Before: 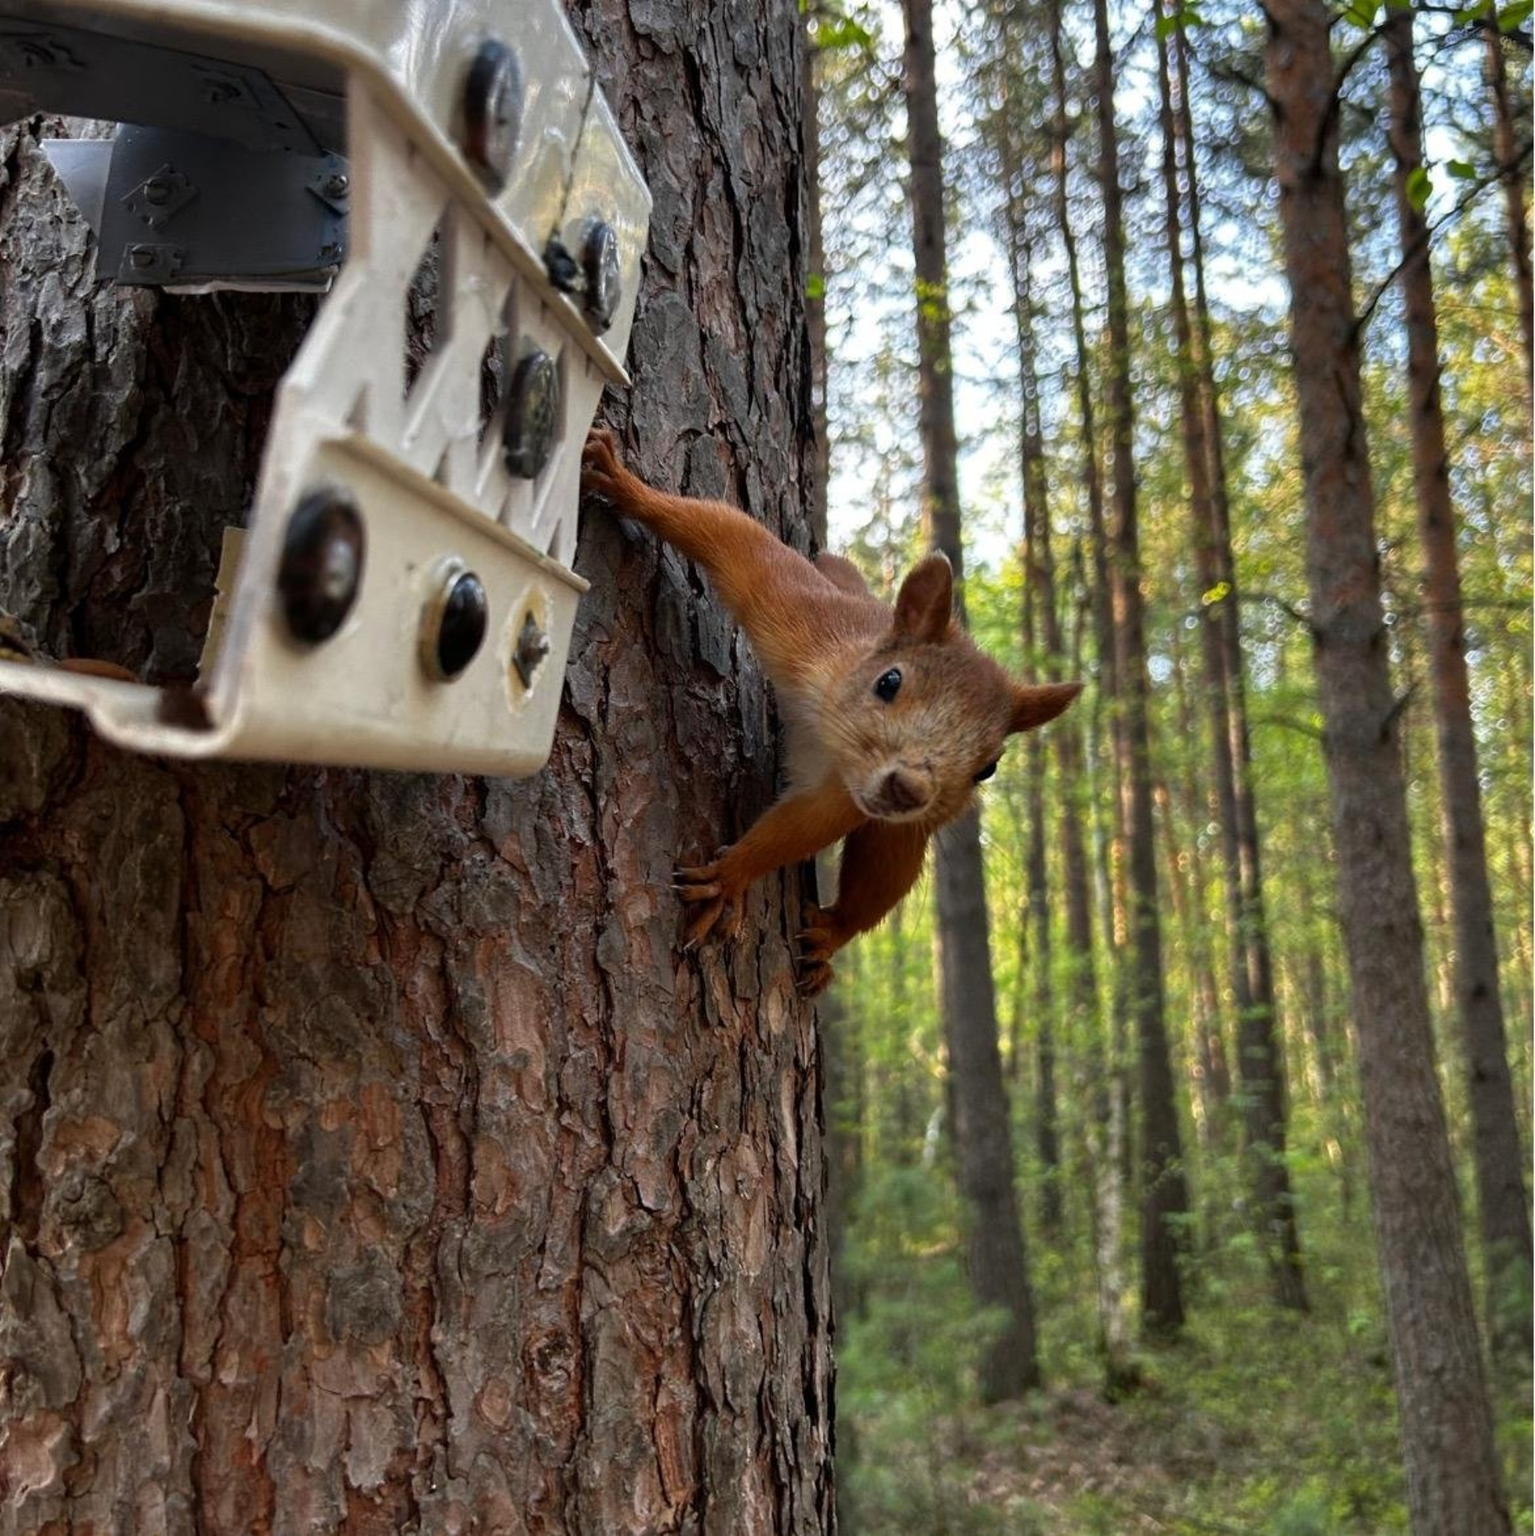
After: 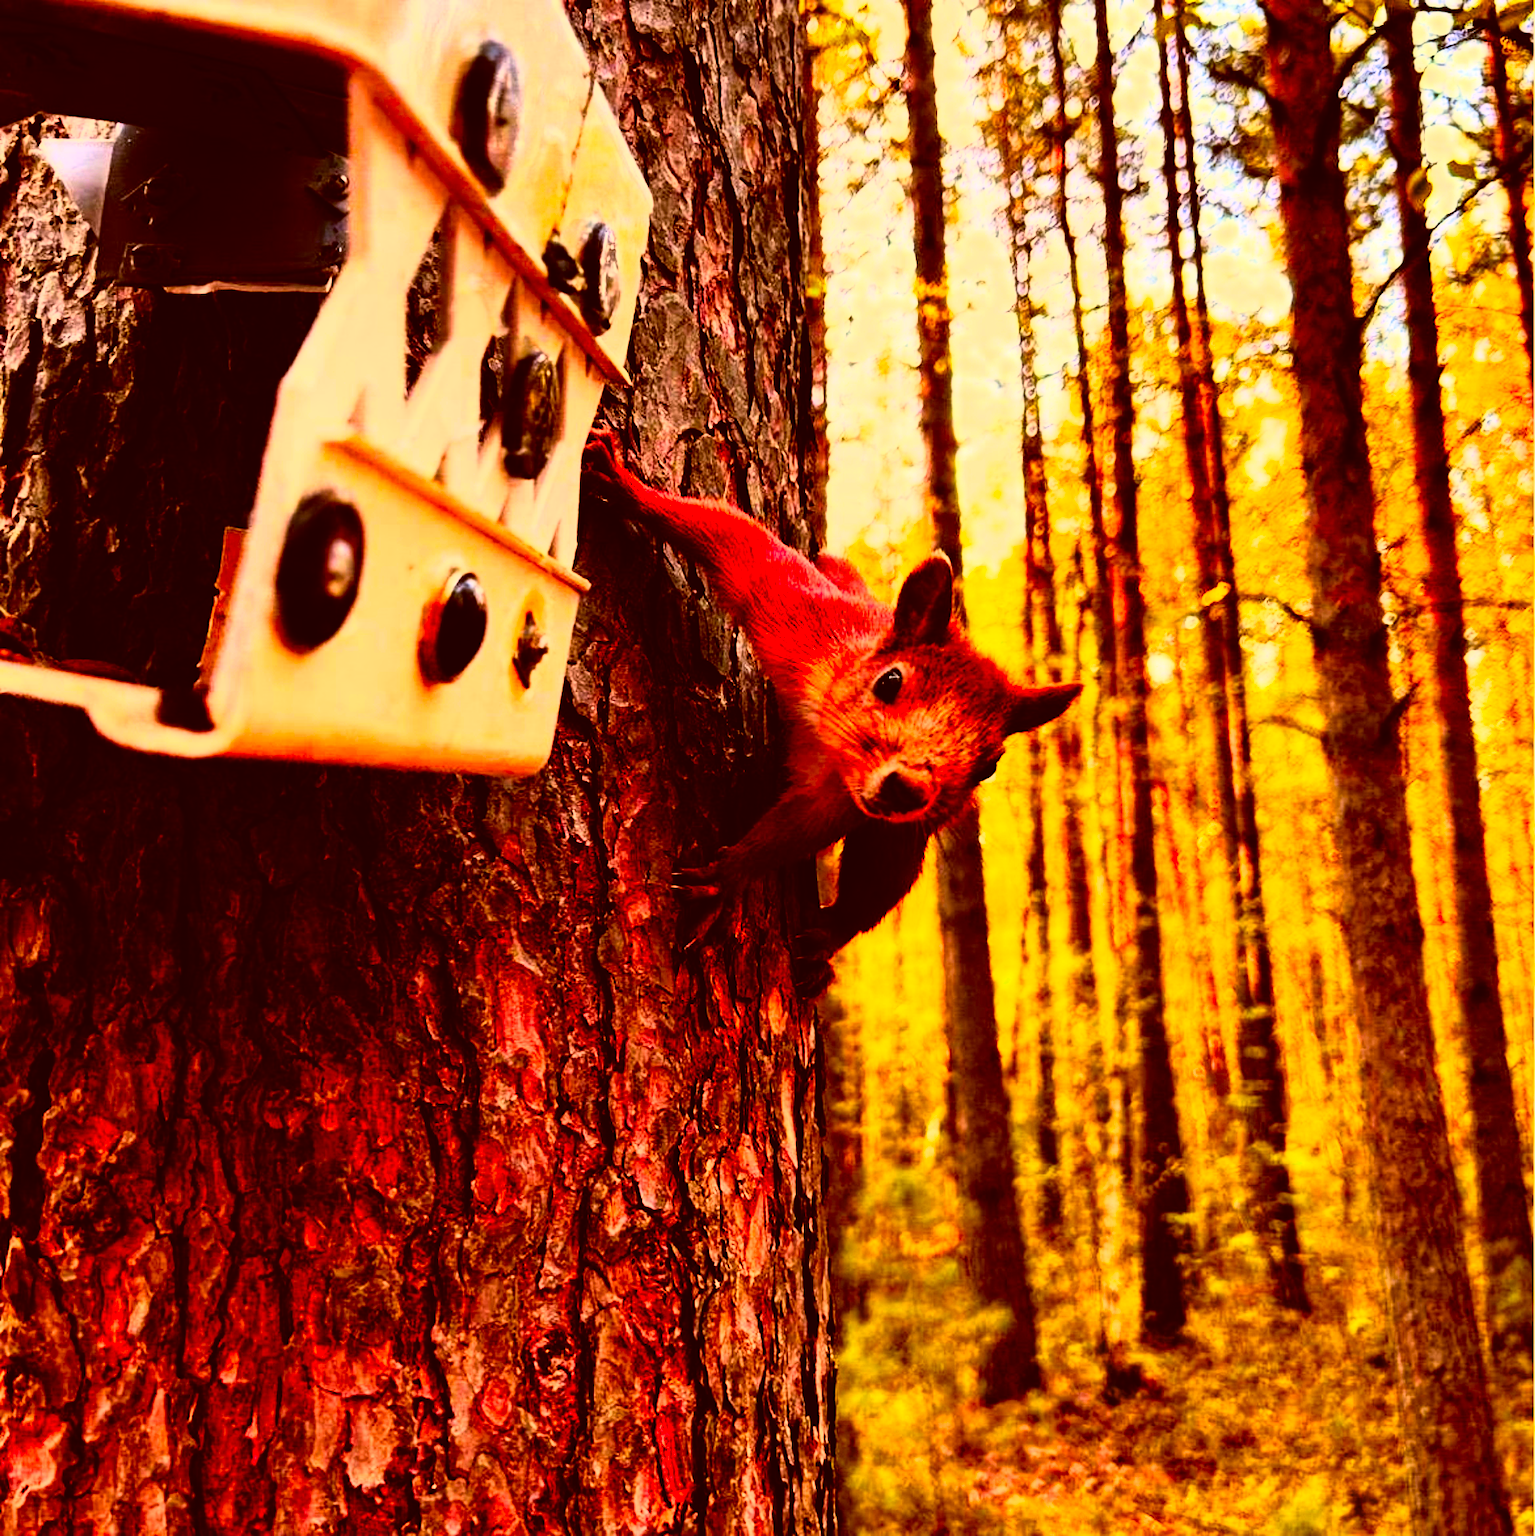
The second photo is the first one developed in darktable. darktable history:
color correction: highlights a* 10.44, highlights b* 30.04, shadows a* 2.73, shadows b* 17.51, saturation 1.72
color zones: curves: ch1 [(0.235, 0.558) (0.75, 0.5)]; ch2 [(0.25, 0.462) (0.749, 0.457)], mix 25.94%
color balance: lift [1, 1.015, 1.004, 0.985], gamma [1, 0.958, 0.971, 1.042], gain [1, 0.956, 0.977, 1.044]
rgb curve: curves: ch0 [(0, 0) (0.21, 0.15) (0.24, 0.21) (0.5, 0.75) (0.75, 0.96) (0.89, 0.99) (1, 1)]; ch1 [(0, 0.02) (0.21, 0.13) (0.25, 0.2) (0.5, 0.67) (0.75, 0.9) (0.89, 0.97) (1, 1)]; ch2 [(0, 0.02) (0.21, 0.13) (0.25, 0.2) (0.5, 0.67) (0.75, 0.9) (0.89, 0.97) (1, 1)], compensate middle gray true
color balance rgb: shadows lift › luminance -20%, power › hue 72.24°, highlights gain › luminance 15%, global offset › hue 171.6°, perceptual saturation grading › highlights -15%, perceptual saturation grading › shadows 25%, global vibrance 35%, contrast 10%
